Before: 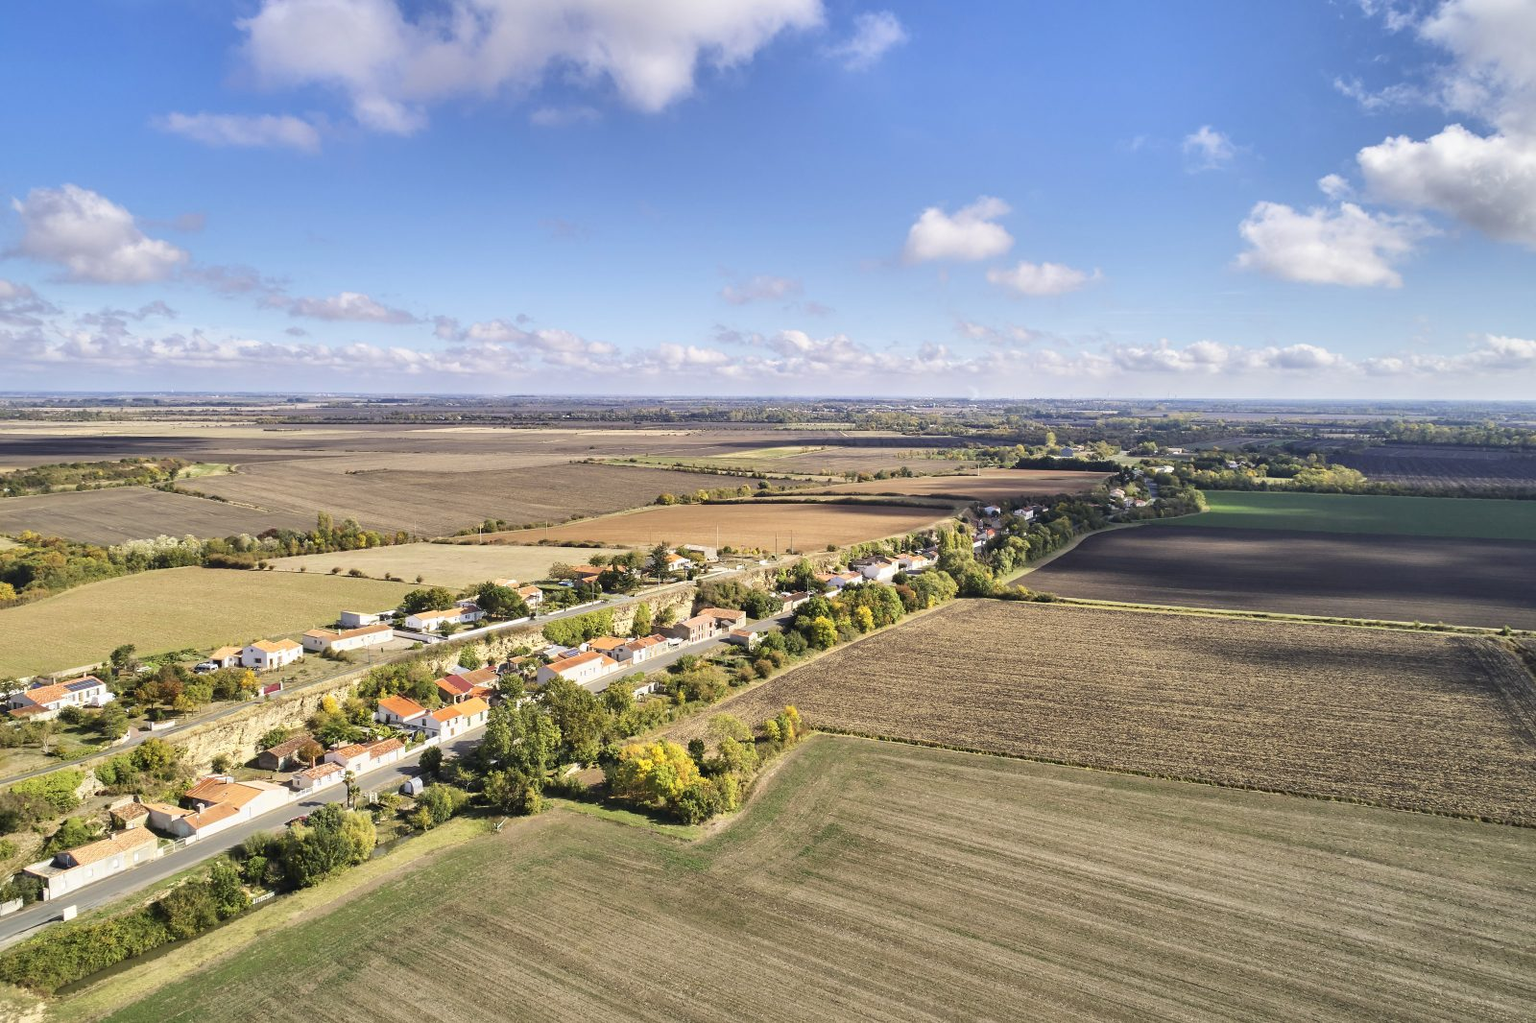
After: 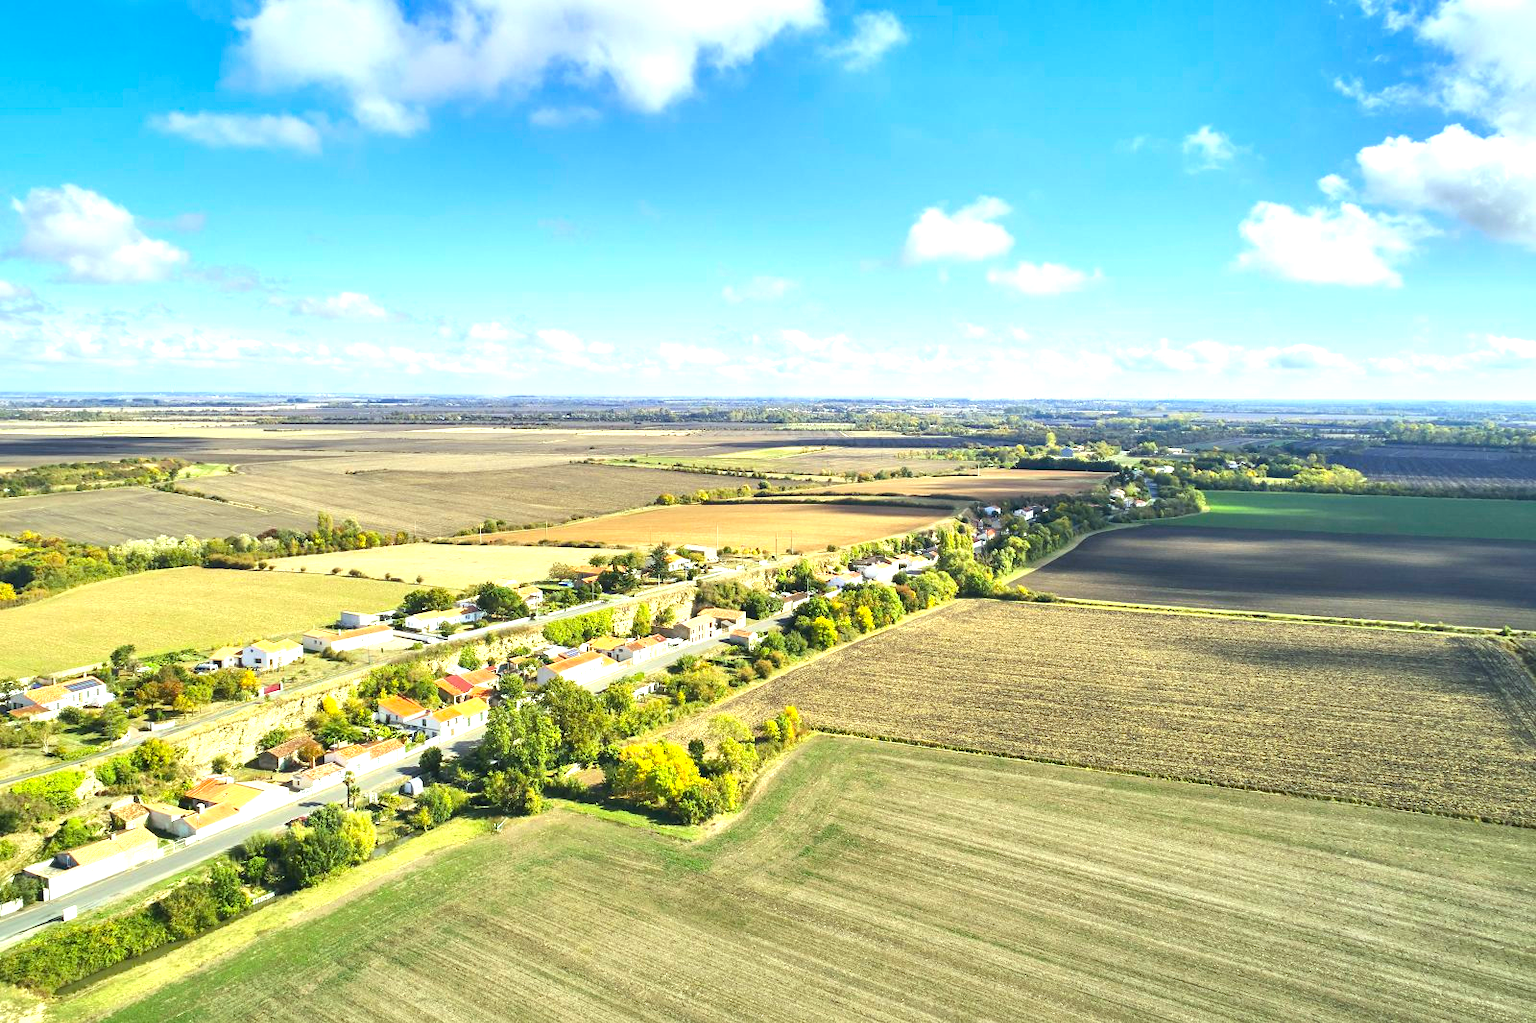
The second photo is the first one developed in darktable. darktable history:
color correction: highlights a* -7.48, highlights b* 1.2, shadows a* -3.65, saturation 1.38
exposure: black level correction -0.001, exposure 0.907 EV, compensate highlight preservation false
